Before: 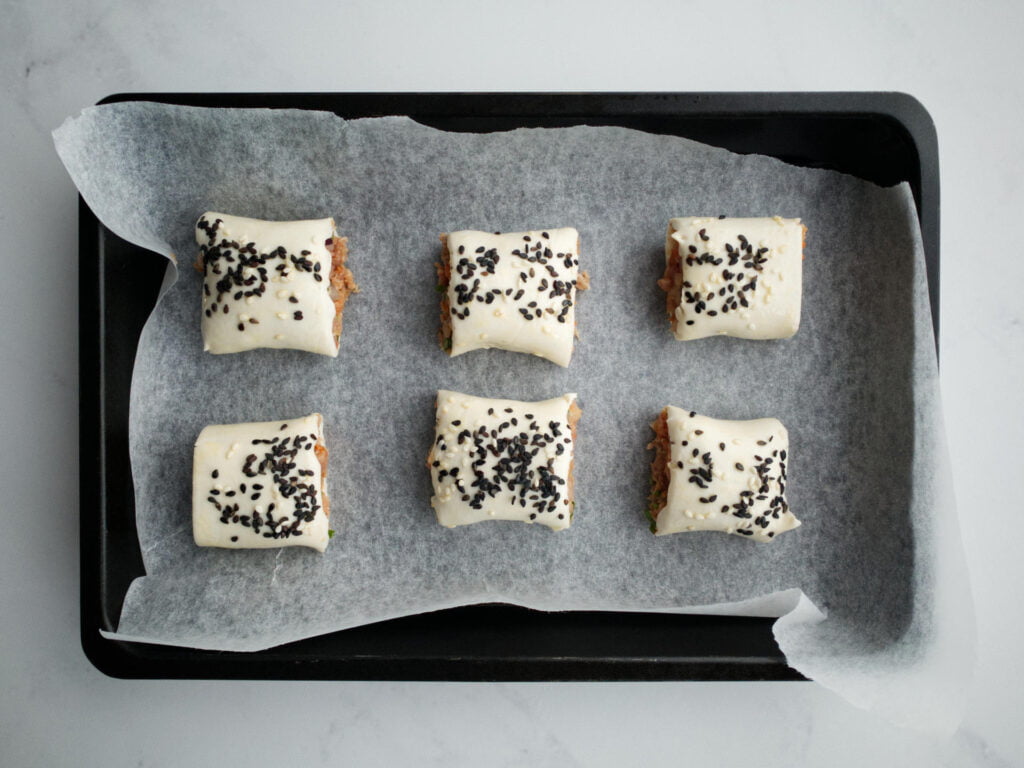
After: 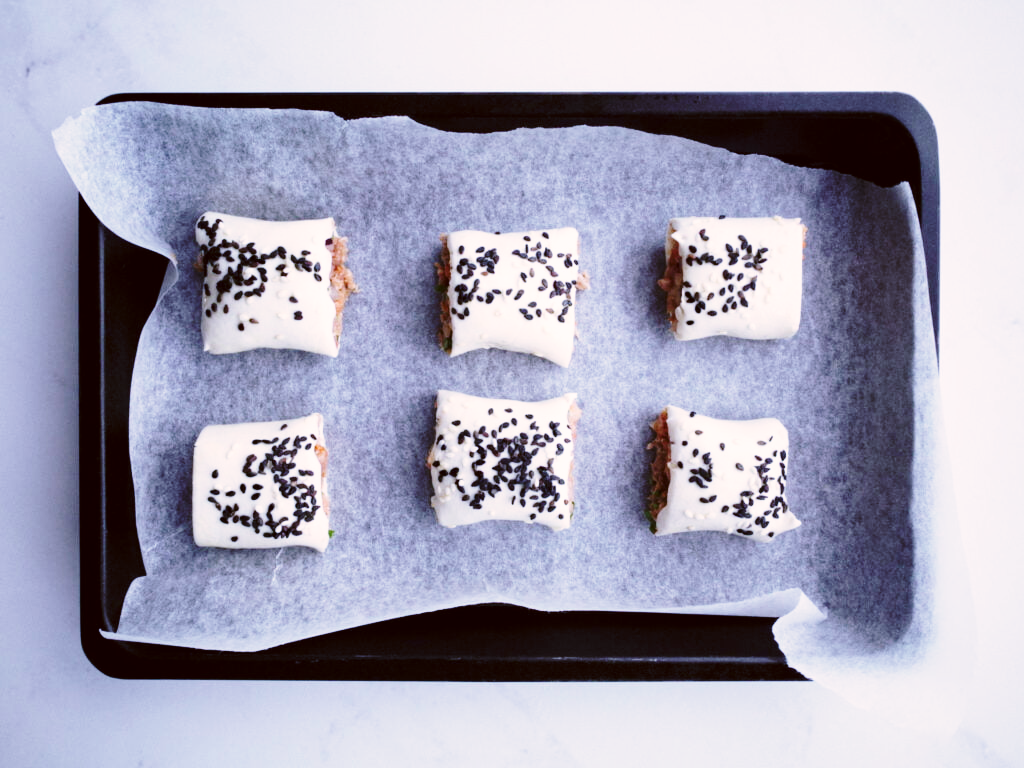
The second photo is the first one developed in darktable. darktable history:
contrast brightness saturation: saturation -0.05
base curve: curves: ch0 [(0, 0) (0.036, 0.037) (0.121, 0.228) (0.46, 0.76) (0.859, 0.983) (1, 1)], preserve colors none
color correction: highlights a* 6.27, highlights b* 8.19, shadows a* 5.94, shadows b* 7.23, saturation 0.9
white balance: red 0.984, blue 1.059
color calibration: illuminant as shot in camera, adaptation linear Bradford (ICC v4), x 0.406, y 0.405, temperature 3570.35 K, saturation algorithm version 1 (2020)
